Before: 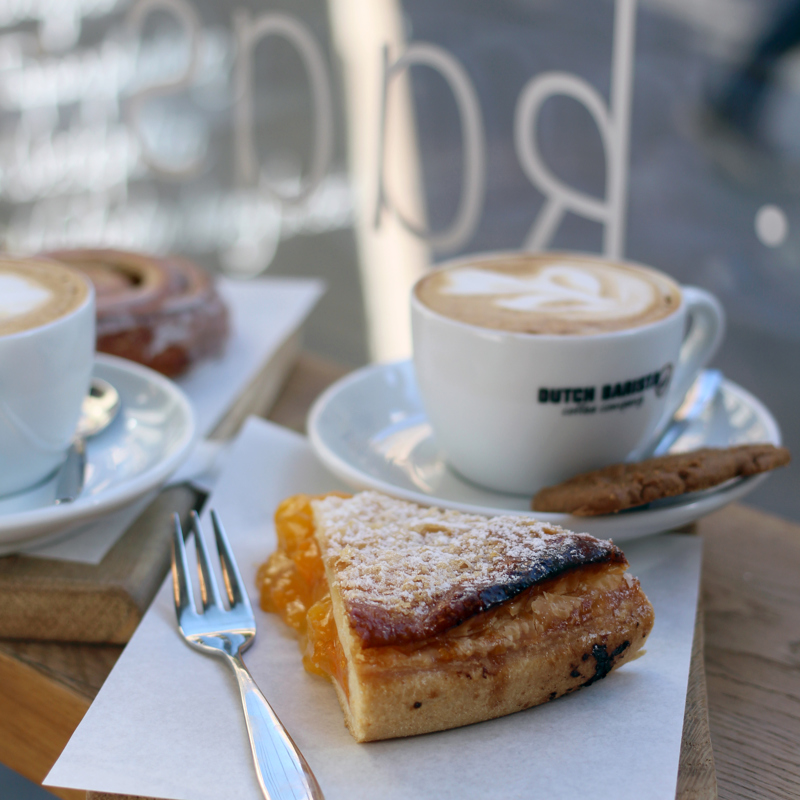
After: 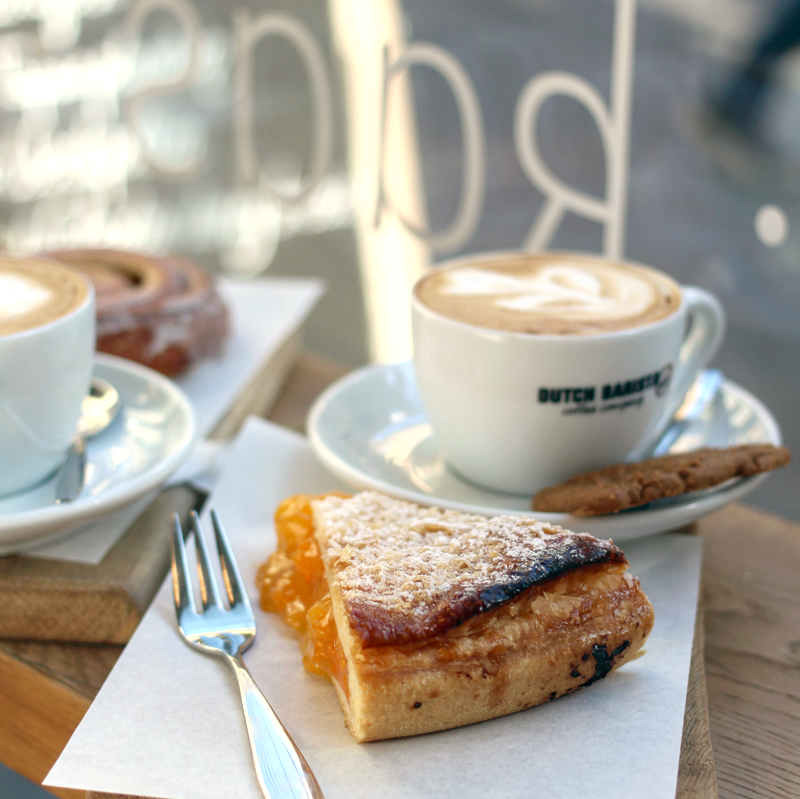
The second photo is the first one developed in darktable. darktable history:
white balance: red 1.029, blue 0.92
local contrast: detail 110%
crop: bottom 0.071%
exposure: black level correction 0.001, exposure 0.5 EV, compensate exposure bias true, compensate highlight preservation false
